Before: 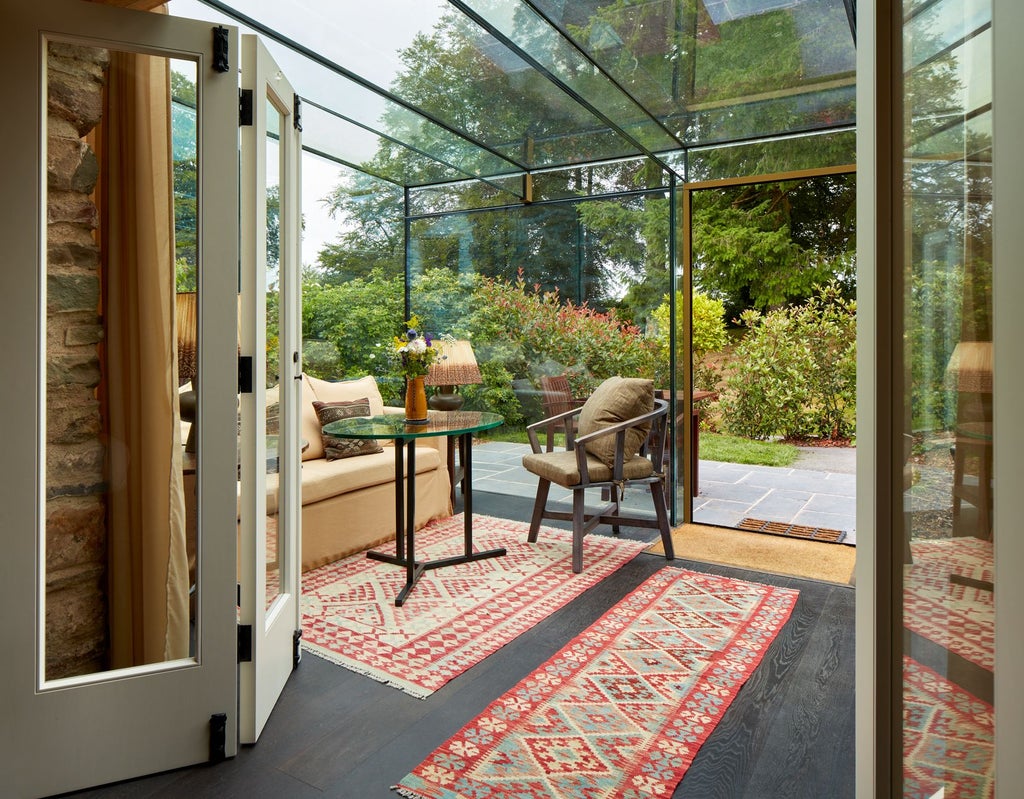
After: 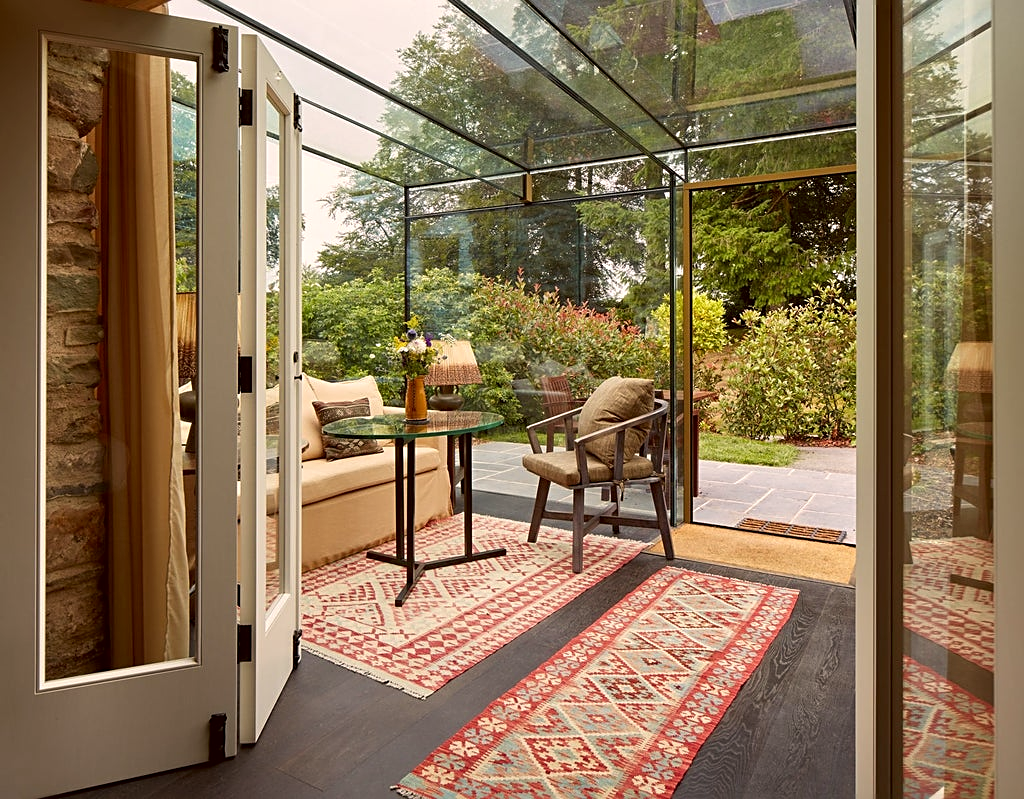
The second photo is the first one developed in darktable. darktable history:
sharpen: amount 0.494
color correction: highlights a* 6.51, highlights b* 8.35, shadows a* 6.61, shadows b* 7.09, saturation 0.916
